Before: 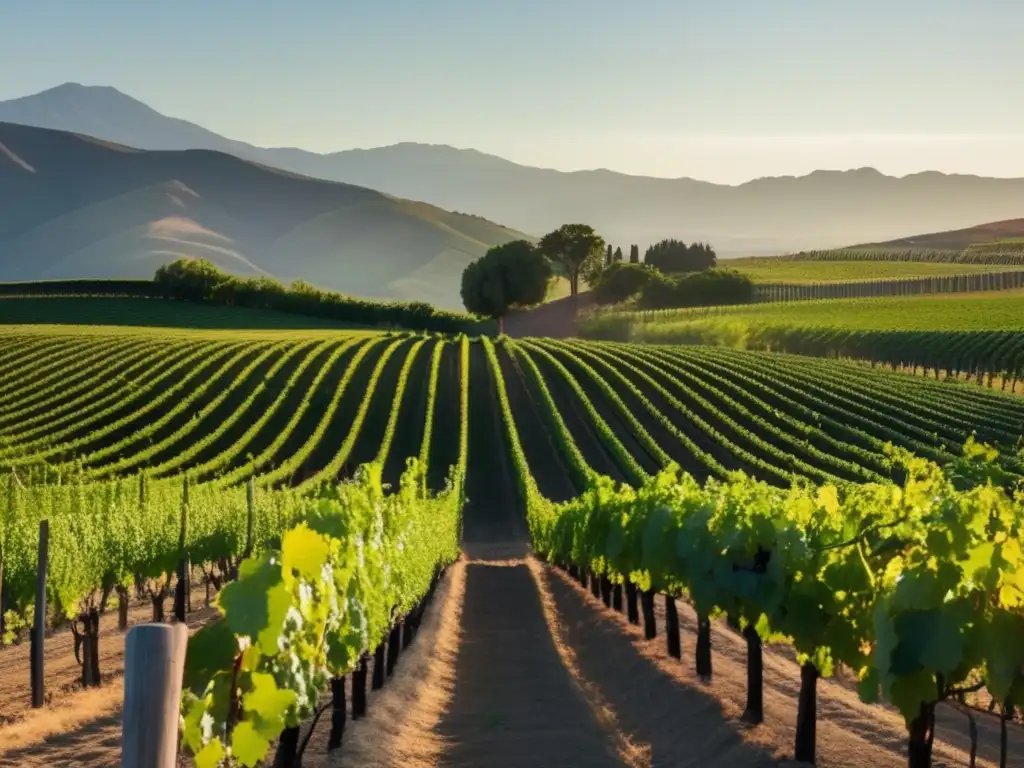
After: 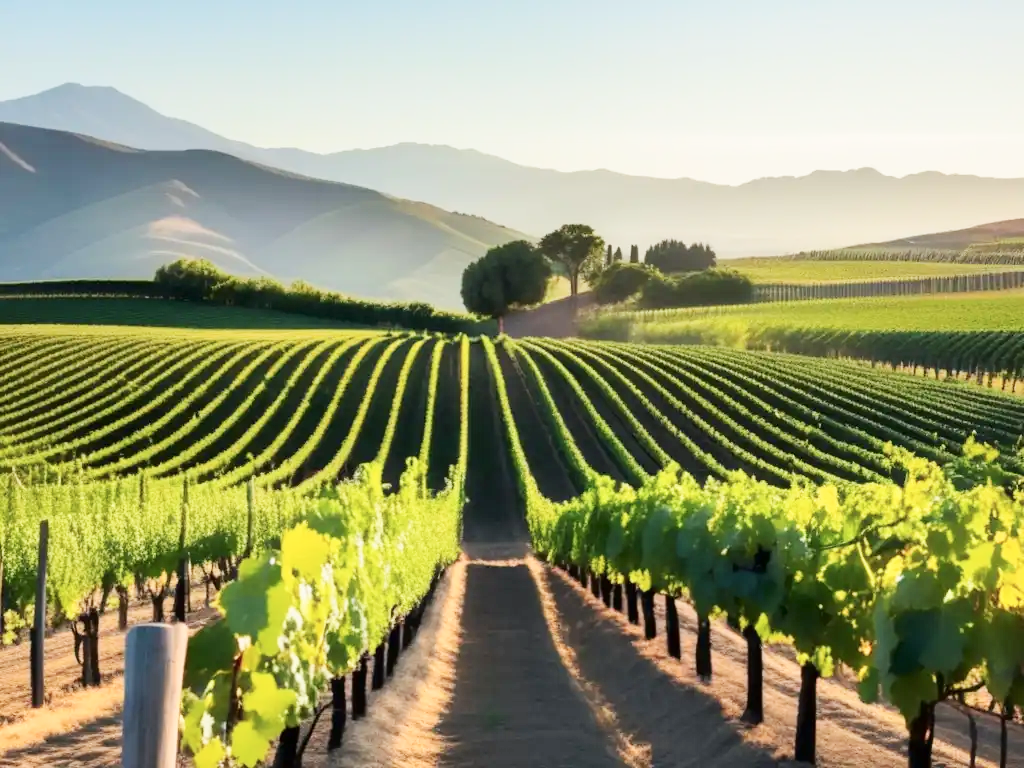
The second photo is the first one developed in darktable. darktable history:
tone curve: curves: ch0 [(0, 0) (0.004, 0.001) (0.133, 0.112) (0.325, 0.362) (0.832, 0.893) (1, 1)], color space Lab, independent channels, preserve colors none
base curve: curves: ch0 [(0, 0) (0.204, 0.334) (0.55, 0.733) (1, 1)], preserve colors none
